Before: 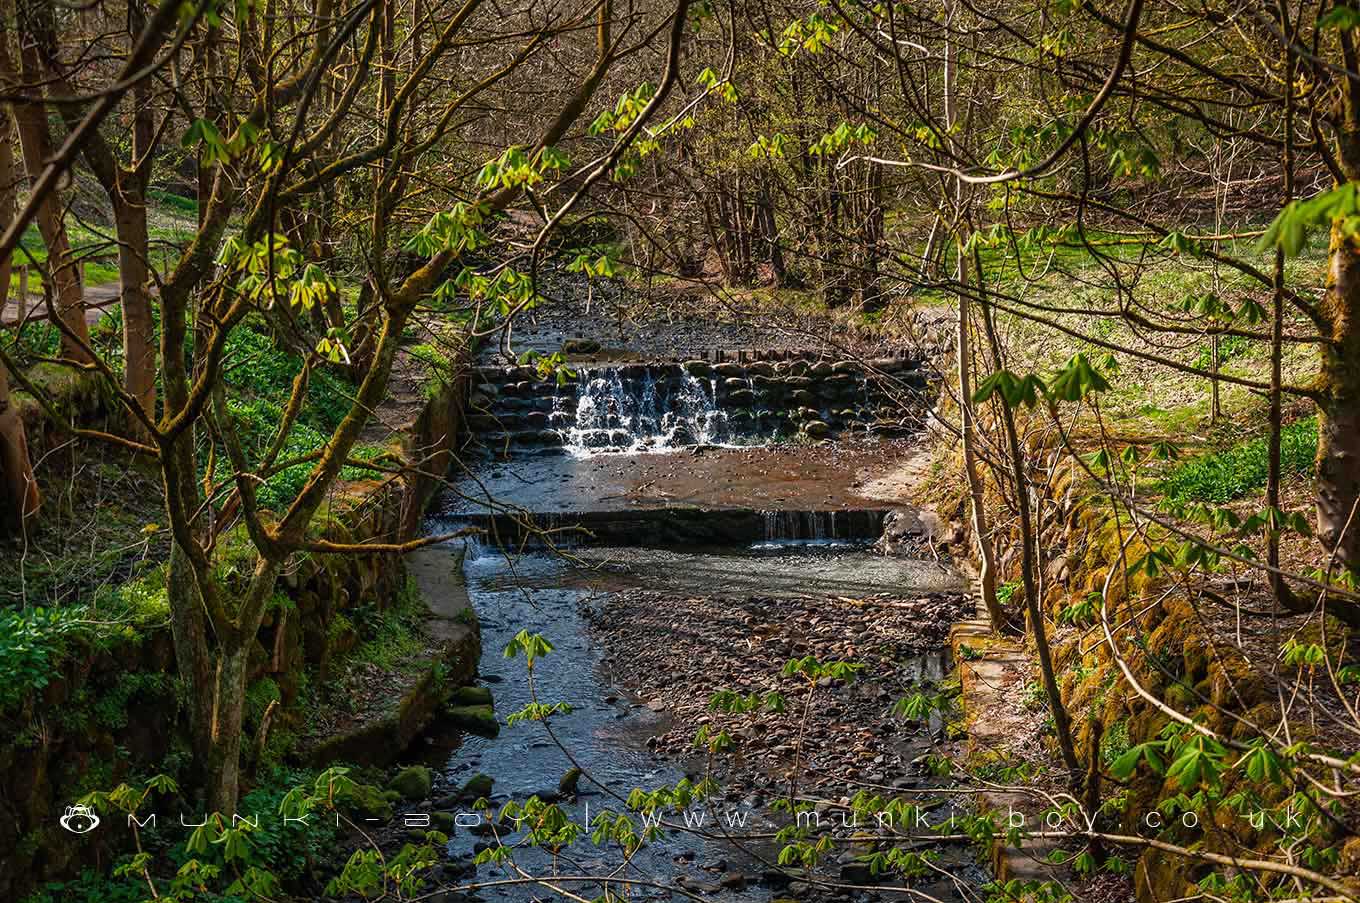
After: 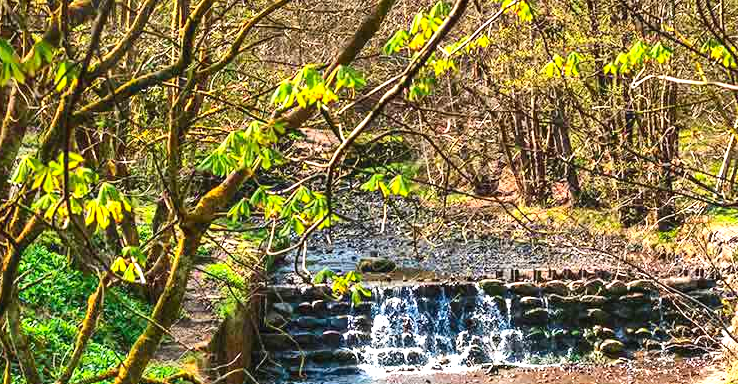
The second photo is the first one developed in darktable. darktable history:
crop: left 15.08%, top 9.036%, right 30.653%, bottom 48.333%
exposure: black level correction 0, exposure 1.2 EV, compensate highlight preservation false
contrast brightness saturation: contrast 0.196, brightness 0.158, saturation 0.225
